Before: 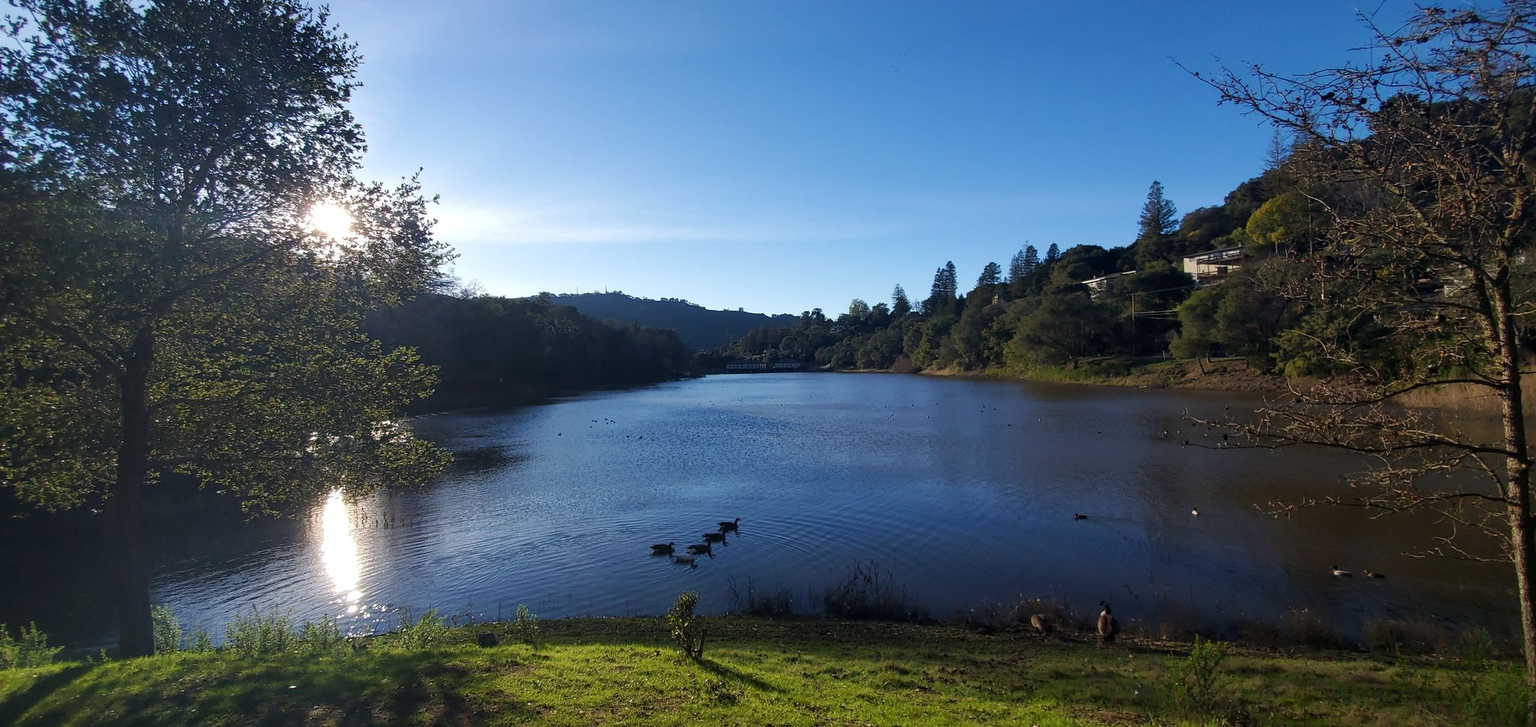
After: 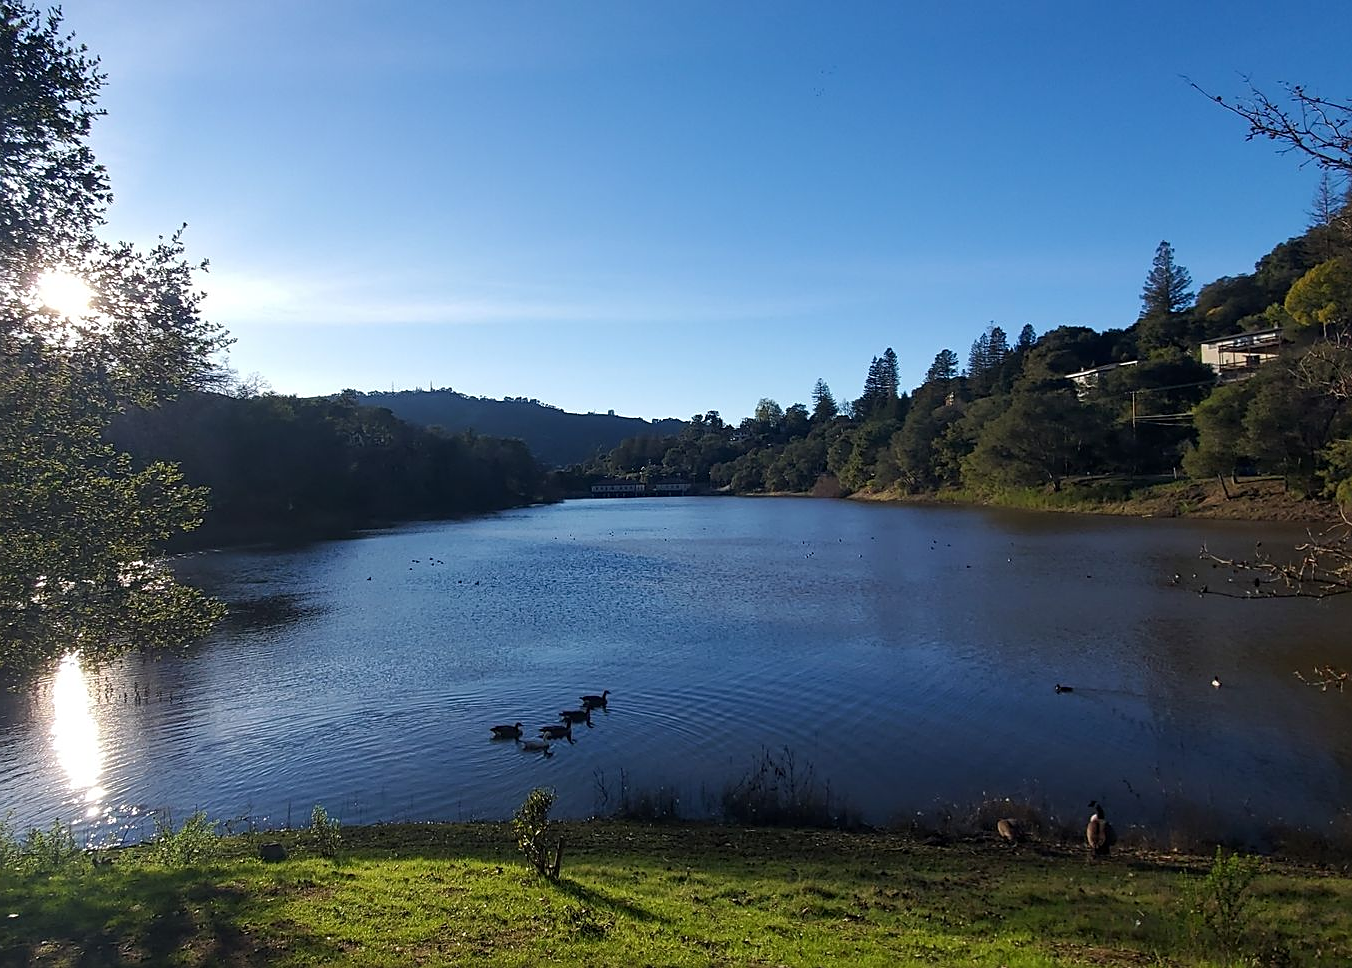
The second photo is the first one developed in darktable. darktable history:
sharpen: on, module defaults
crop and rotate: left 18.442%, right 15.508%
